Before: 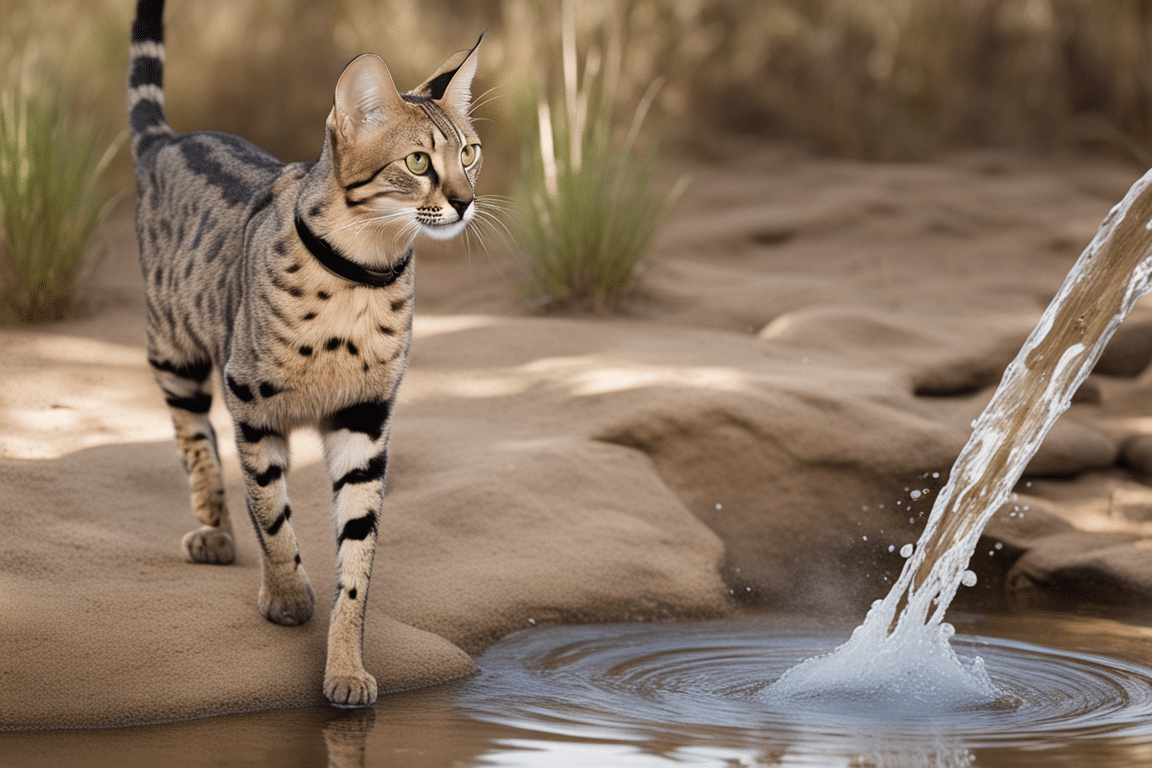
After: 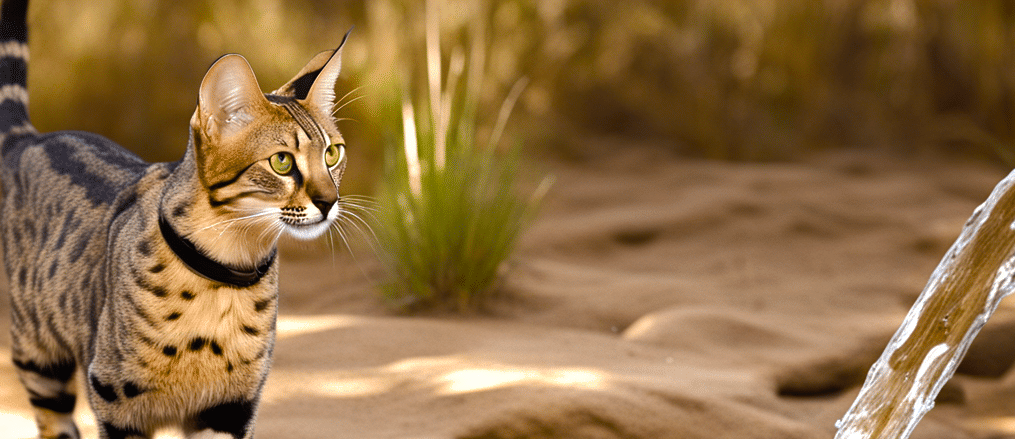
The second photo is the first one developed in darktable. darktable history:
color balance rgb: linear chroma grading › global chroma 9%, perceptual saturation grading › global saturation 36%, perceptual saturation grading › shadows 35%, perceptual brilliance grading › global brilliance 15%, perceptual brilliance grading › shadows -35%, global vibrance 15%
crop and rotate: left 11.812%, bottom 42.776%
shadows and highlights: shadows 30
